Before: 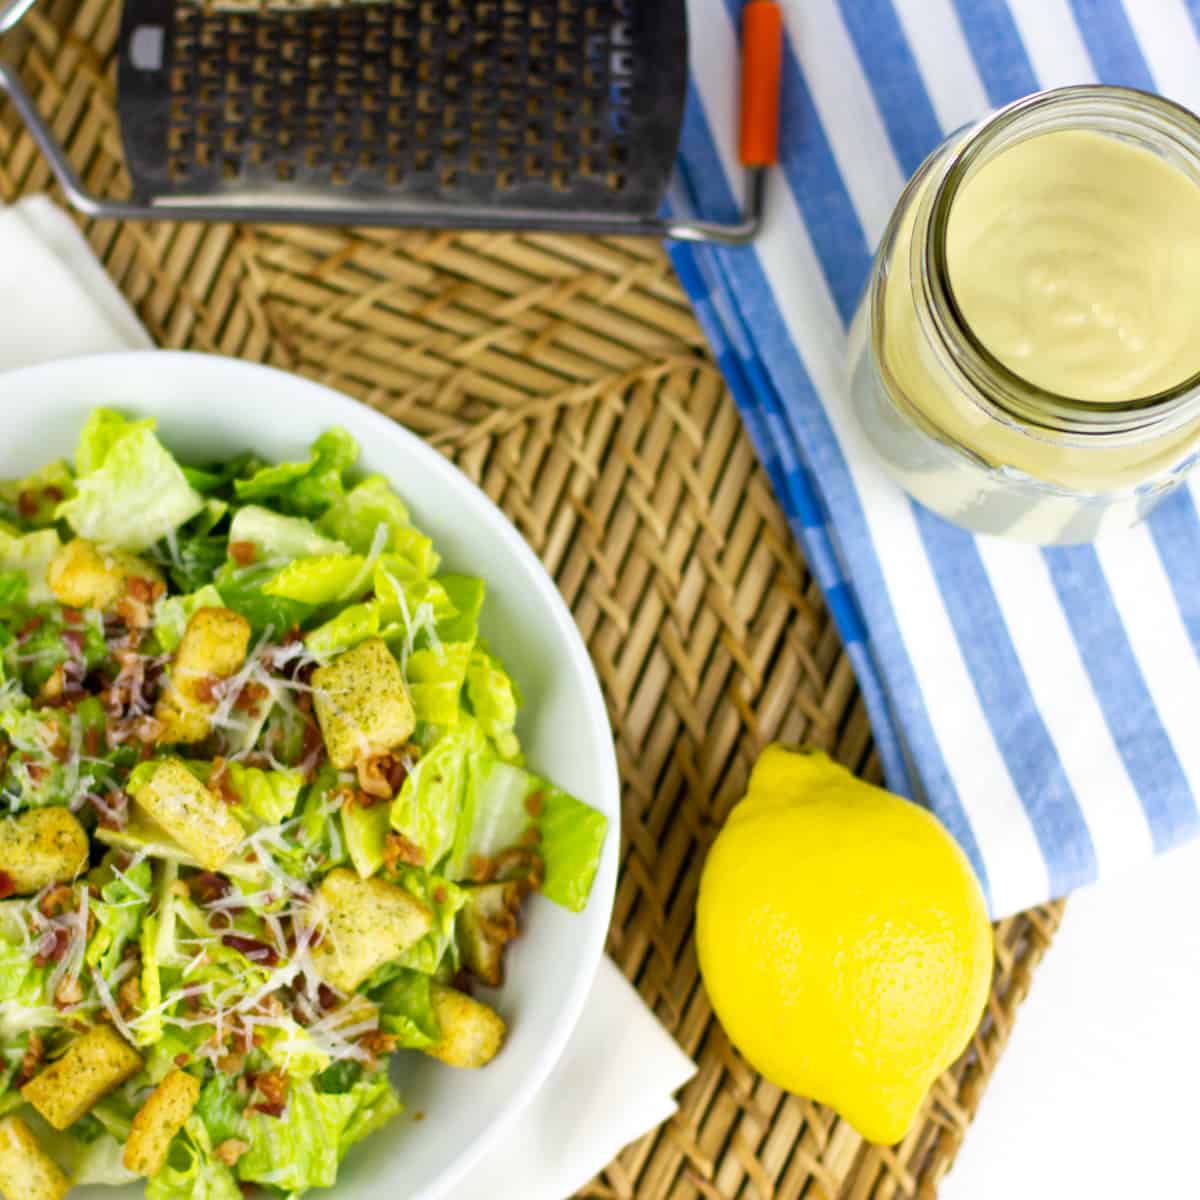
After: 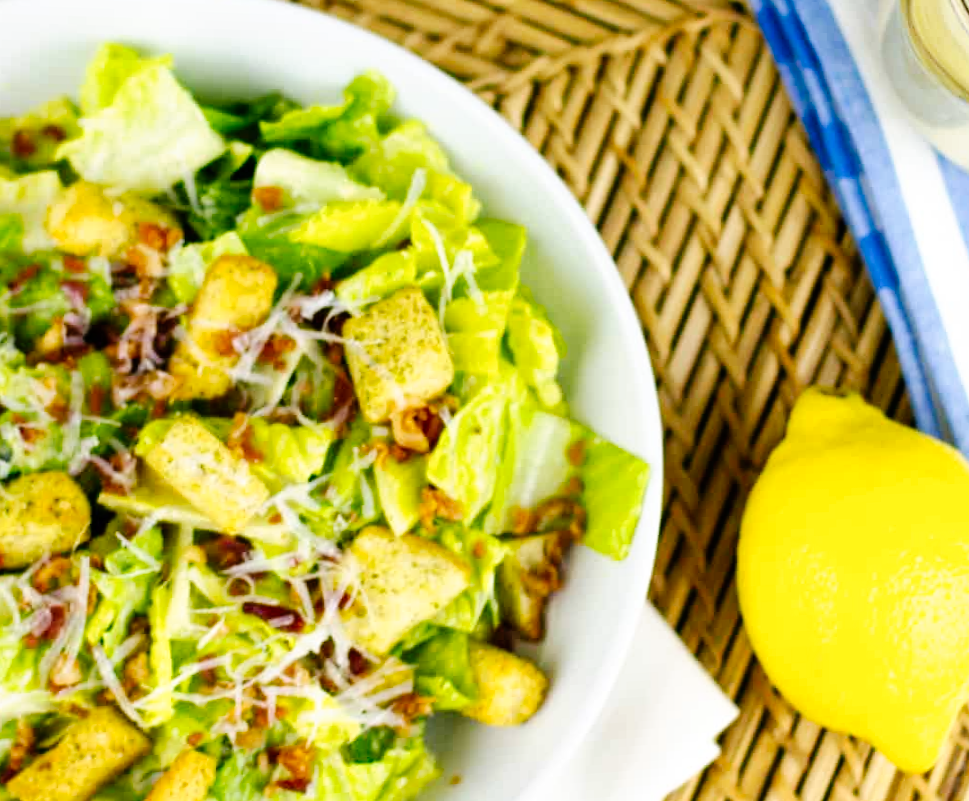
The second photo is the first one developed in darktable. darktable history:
crop: top 26.531%, right 17.959%
tone curve: curves: ch0 [(0, 0) (0.003, 0.004) (0.011, 0.006) (0.025, 0.011) (0.044, 0.017) (0.069, 0.029) (0.1, 0.047) (0.136, 0.07) (0.177, 0.121) (0.224, 0.182) (0.277, 0.257) (0.335, 0.342) (0.399, 0.432) (0.468, 0.526) (0.543, 0.621) (0.623, 0.711) (0.709, 0.792) (0.801, 0.87) (0.898, 0.951) (1, 1)], preserve colors none
rotate and perspective: rotation -0.013°, lens shift (vertical) -0.027, lens shift (horizontal) 0.178, crop left 0.016, crop right 0.989, crop top 0.082, crop bottom 0.918
